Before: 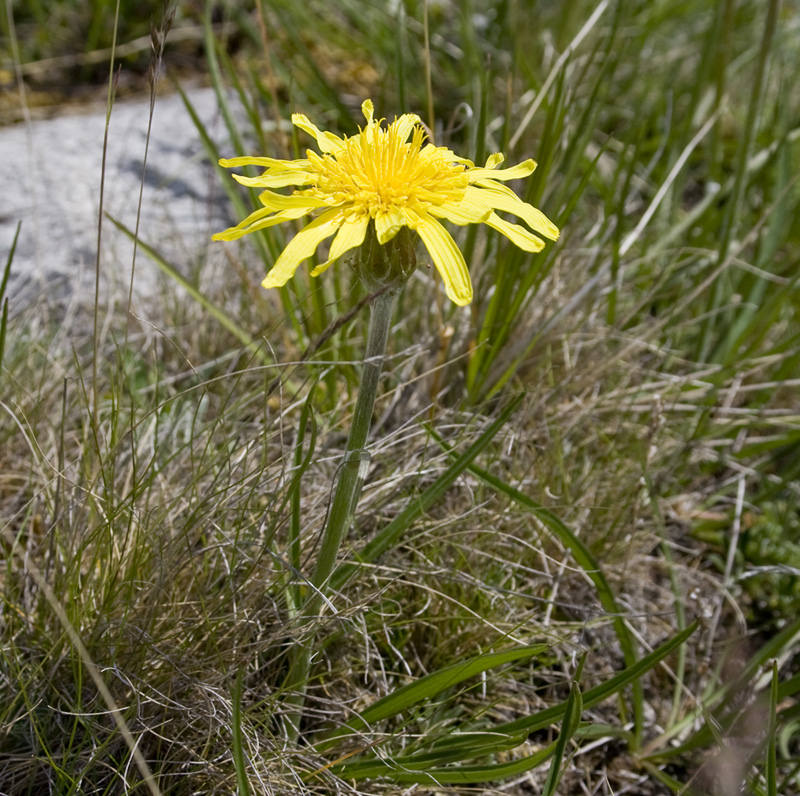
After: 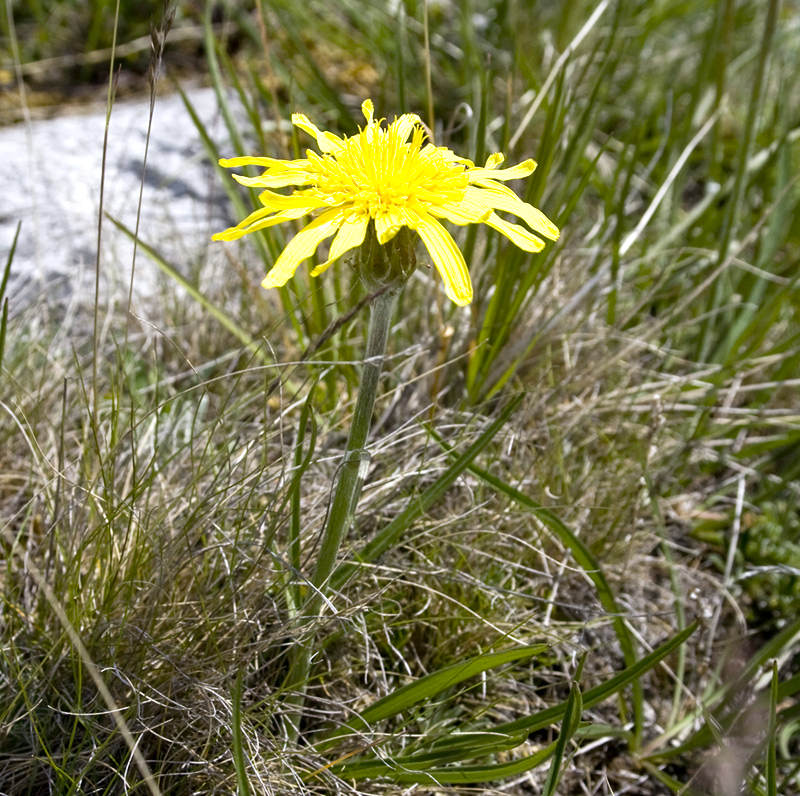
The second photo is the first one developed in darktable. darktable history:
white balance: red 0.988, blue 1.017
exposure: black level correction 0.001, exposure 0.5 EV, compensate exposure bias true, compensate highlight preservation false
color balance: contrast 6.48%, output saturation 113.3%
contrast brightness saturation: contrast 0.06, brightness -0.01, saturation -0.23
